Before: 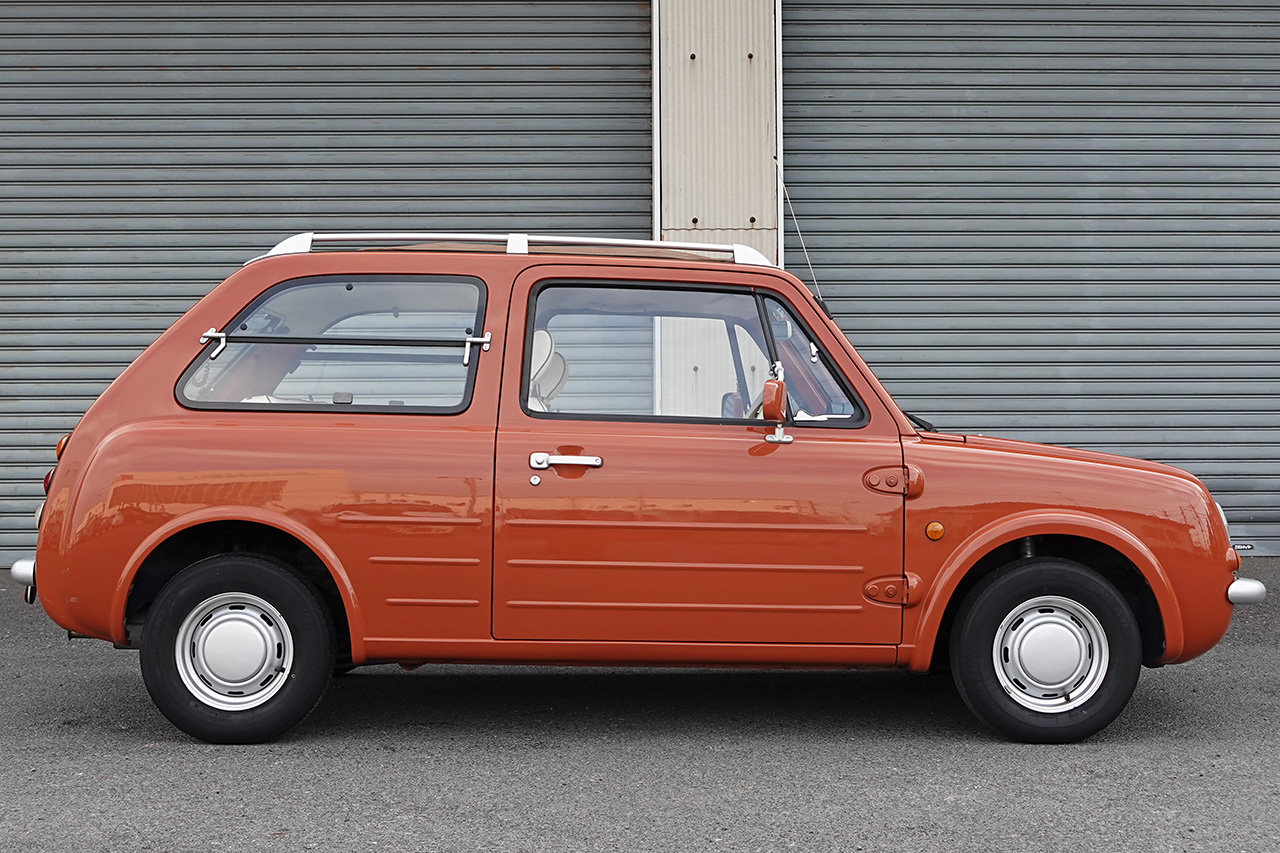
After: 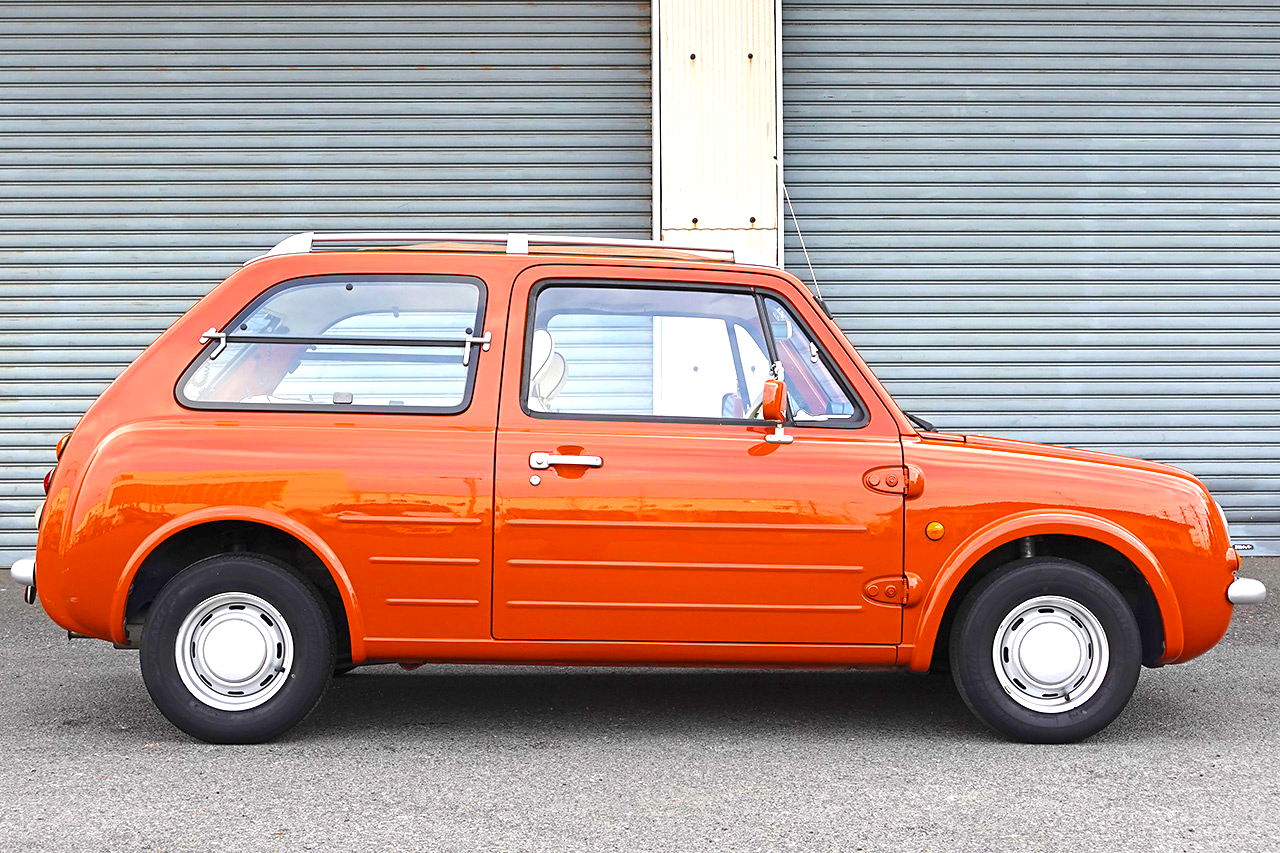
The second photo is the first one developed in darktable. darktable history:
color balance rgb: shadows fall-off 100.987%, linear chroma grading › global chroma 14.967%, perceptual saturation grading › global saturation 35.485%, mask middle-gray fulcrum 22.645%, global vibrance 9.719%
exposure: black level correction 0, exposure 1.099 EV, compensate highlight preservation false
